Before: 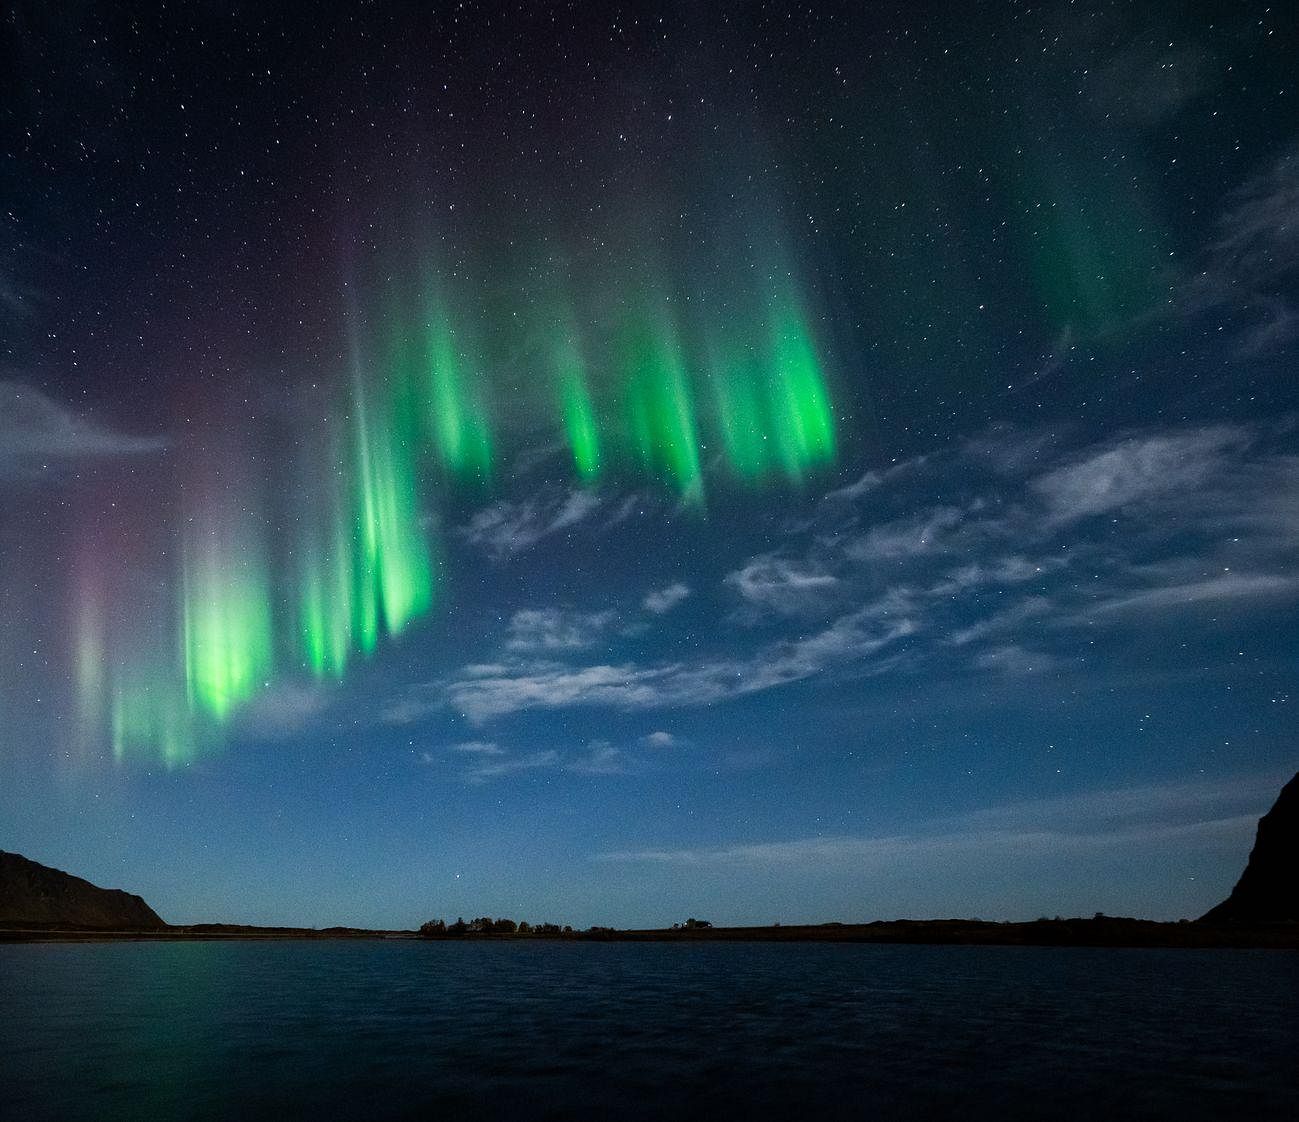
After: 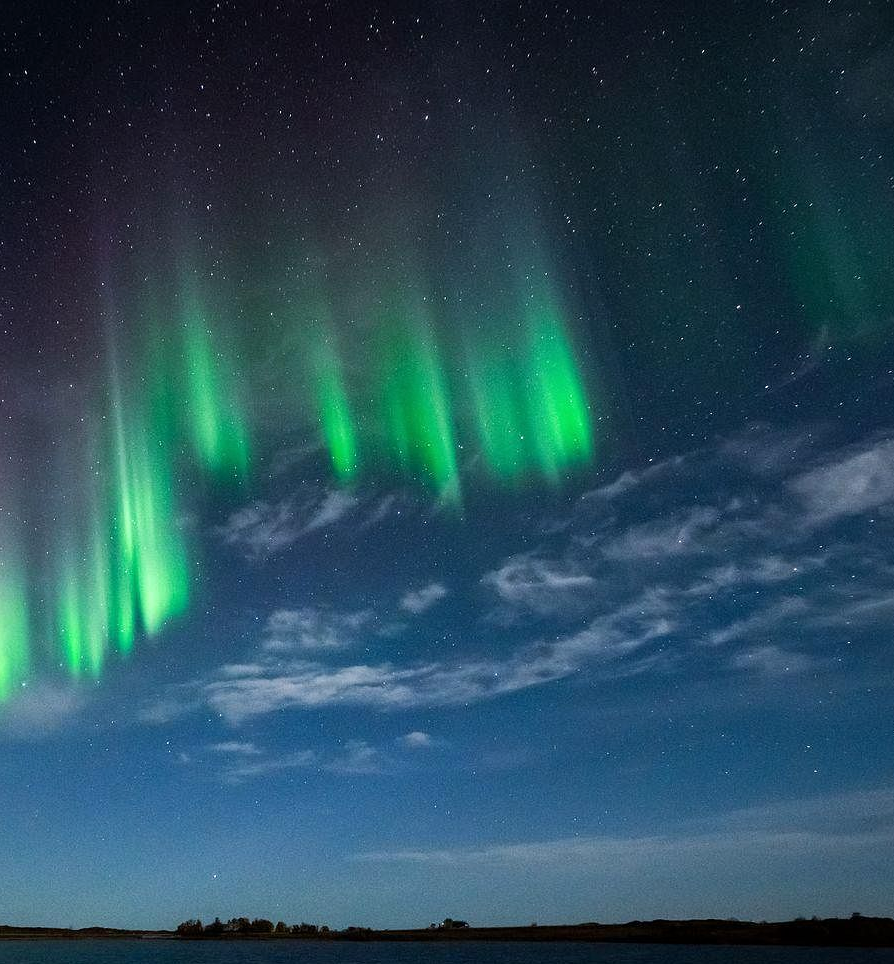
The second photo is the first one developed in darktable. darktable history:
local contrast: mode bilateral grid, contrast 15, coarseness 35, detail 104%, midtone range 0.2
crop: left 18.773%, right 12.394%, bottom 13.993%
exposure: exposure 0.153 EV, compensate highlight preservation false
color zones: mix 34.19%
